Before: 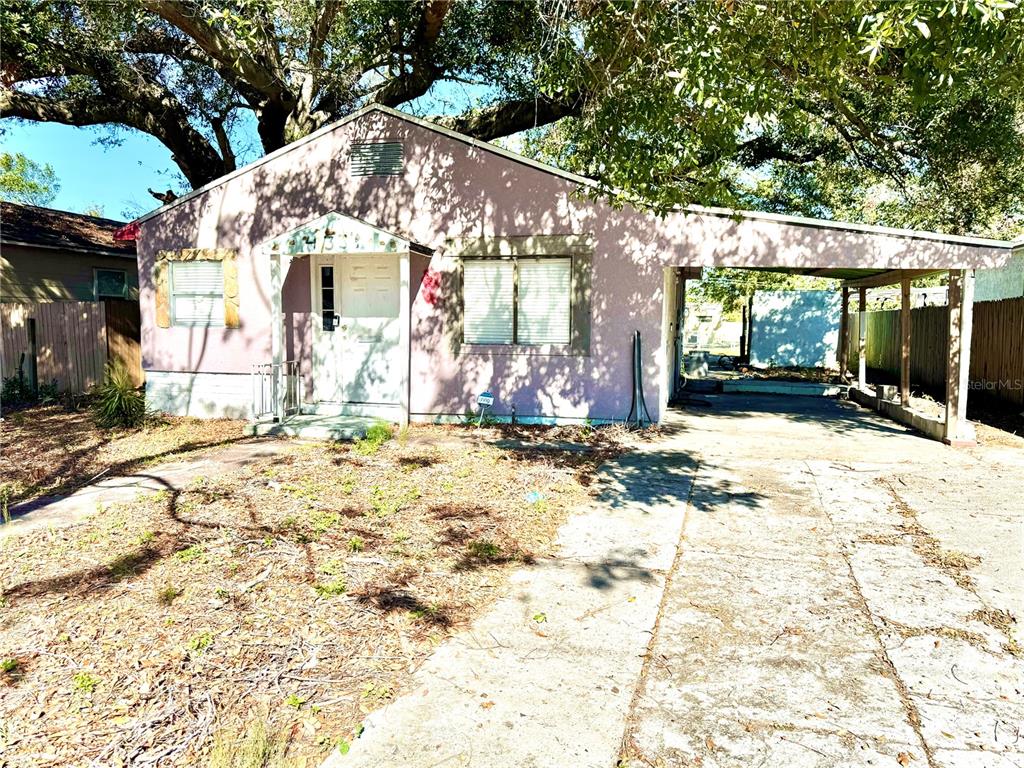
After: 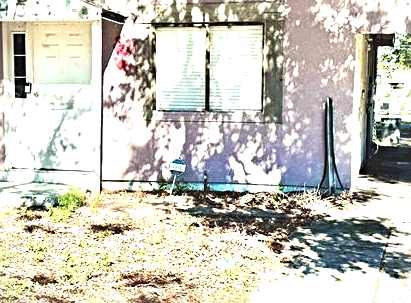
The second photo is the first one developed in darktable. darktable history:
sharpen: radius 4.845
crop: left 30.171%, top 30.452%, right 29.639%, bottom 29.976%
vignetting: fall-off start 100.9%, unbound false
tone equalizer: -8 EV -0.788 EV, -7 EV -0.669 EV, -6 EV -0.638 EV, -5 EV -0.395 EV, -3 EV 0.394 EV, -2 EV 0.6 EV, -1 EV 0.692 EV, +0 EV 0.767 EV, edges refinement/feathering 500, mask exposure compensation -1.57 EV, preserve details no
exposure: black level correction -0.031, compensate highlight preservation false
